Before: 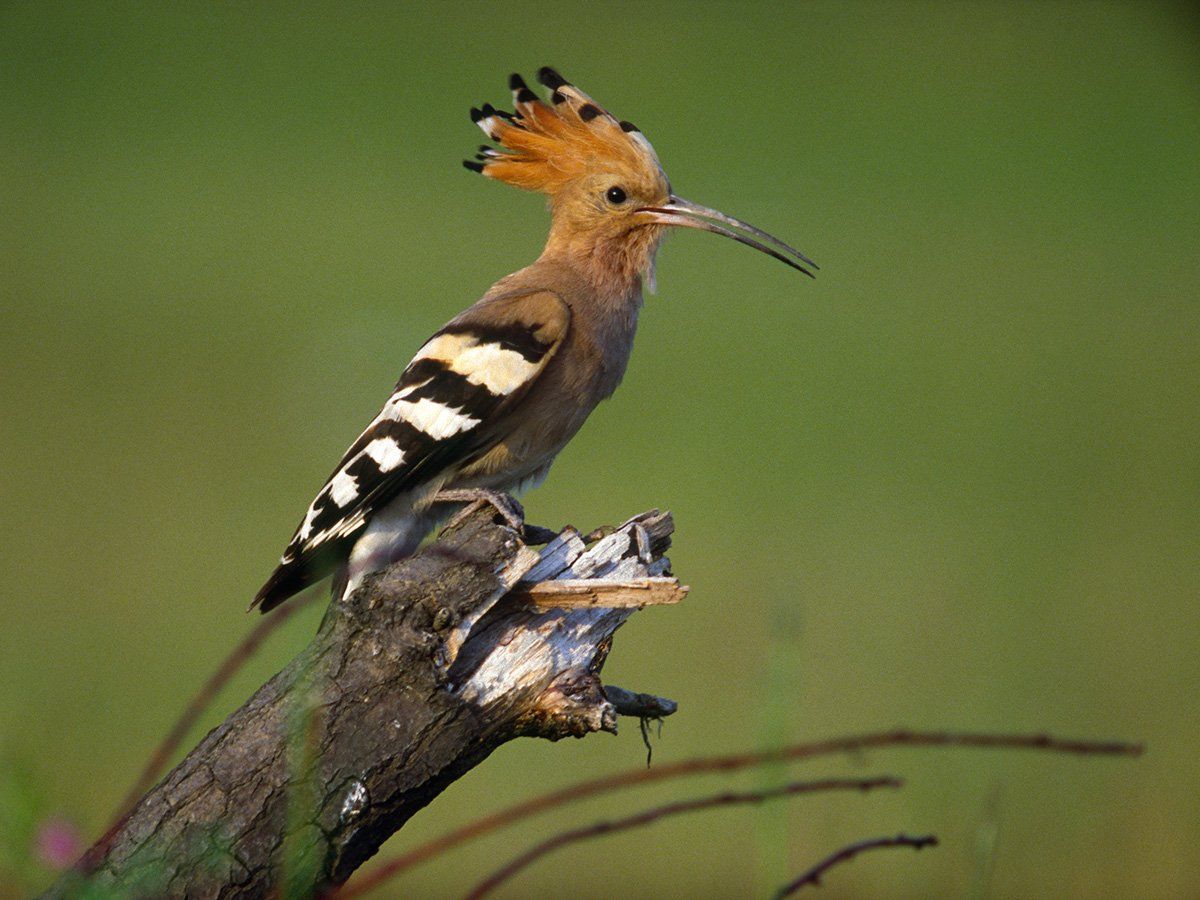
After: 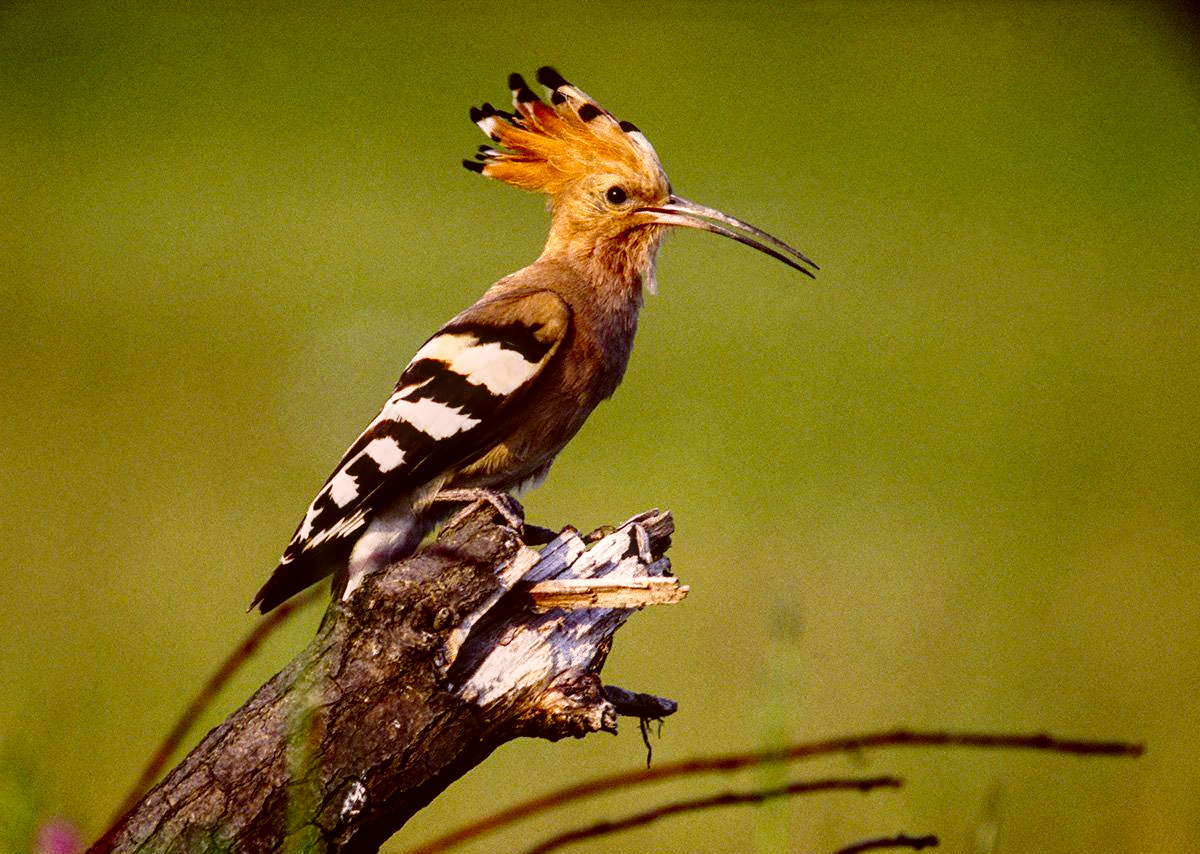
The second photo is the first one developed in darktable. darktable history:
contrast brightness saturation: contrast 0.07, brightness -0.14, saturation 0.11
color correction: highlights a* 10.21, highlights b* 9.79, shadows a* 8.61, shadows b* 7.88, saturation 0.8
base curve: curves: ch0 [(0, 0) (0.04, 0.03) (0.133, 0.232) (0.448, 0.748) (0.843, 0.968) (1, 1)], preserve colors none
crop and rotate: top 0%, bottom 5.097%
exposure: black level correction 0, compensate exposure bias true, compensate highlight preservation false
white balance: red 0.988, blue 1.017
local contrast: detail 130%
color balance: mode lift, gamma, gain (sRGB), lift [1, 1.049, 1, 1]
